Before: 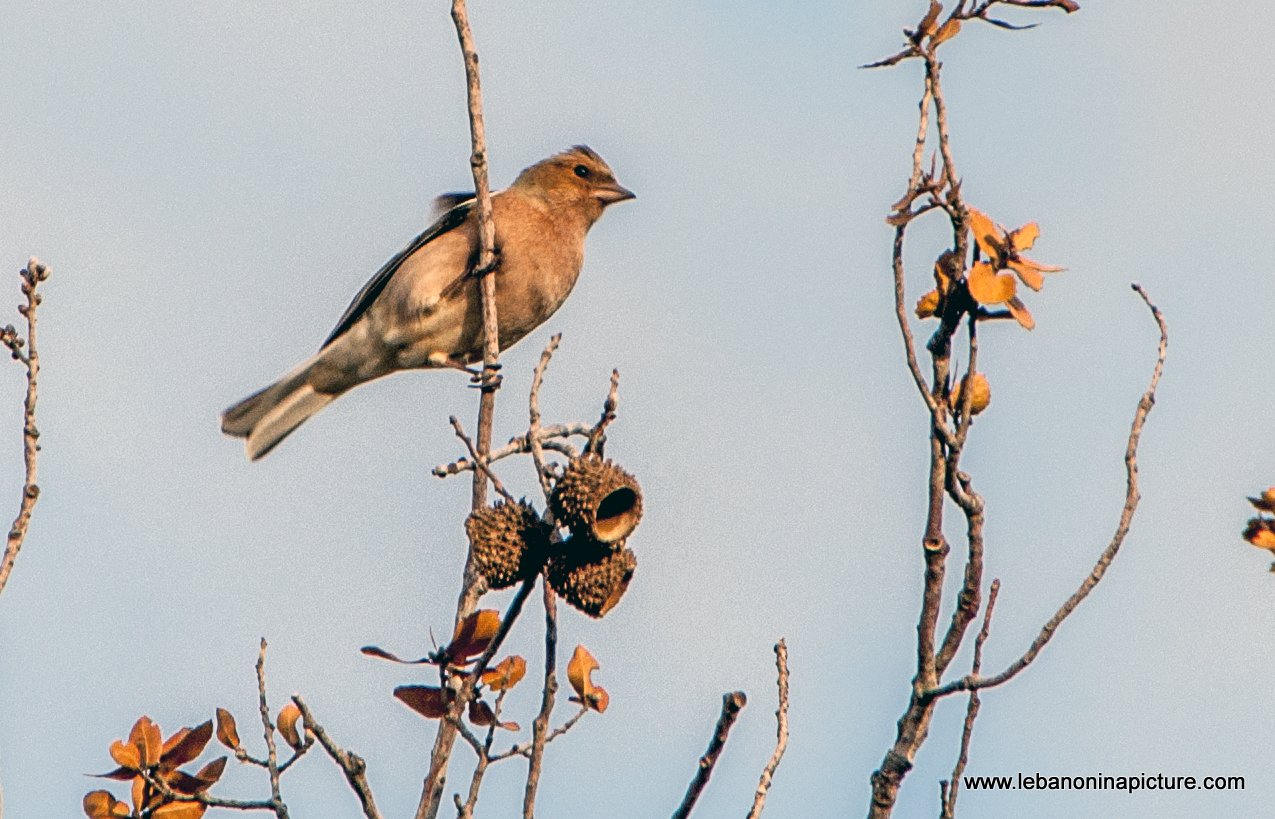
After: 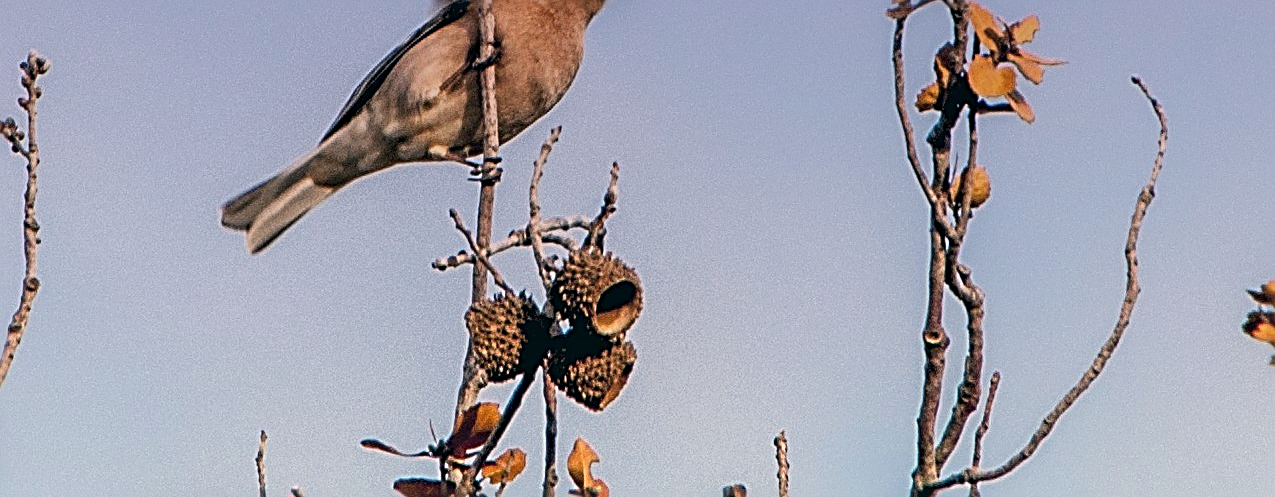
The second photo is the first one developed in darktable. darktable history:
graduated density: hue 238.83°, saturation 50%
crop and rotate: top 25.357%, bottom 13.942%
sharpen: radius 2.817, amount 0.715
